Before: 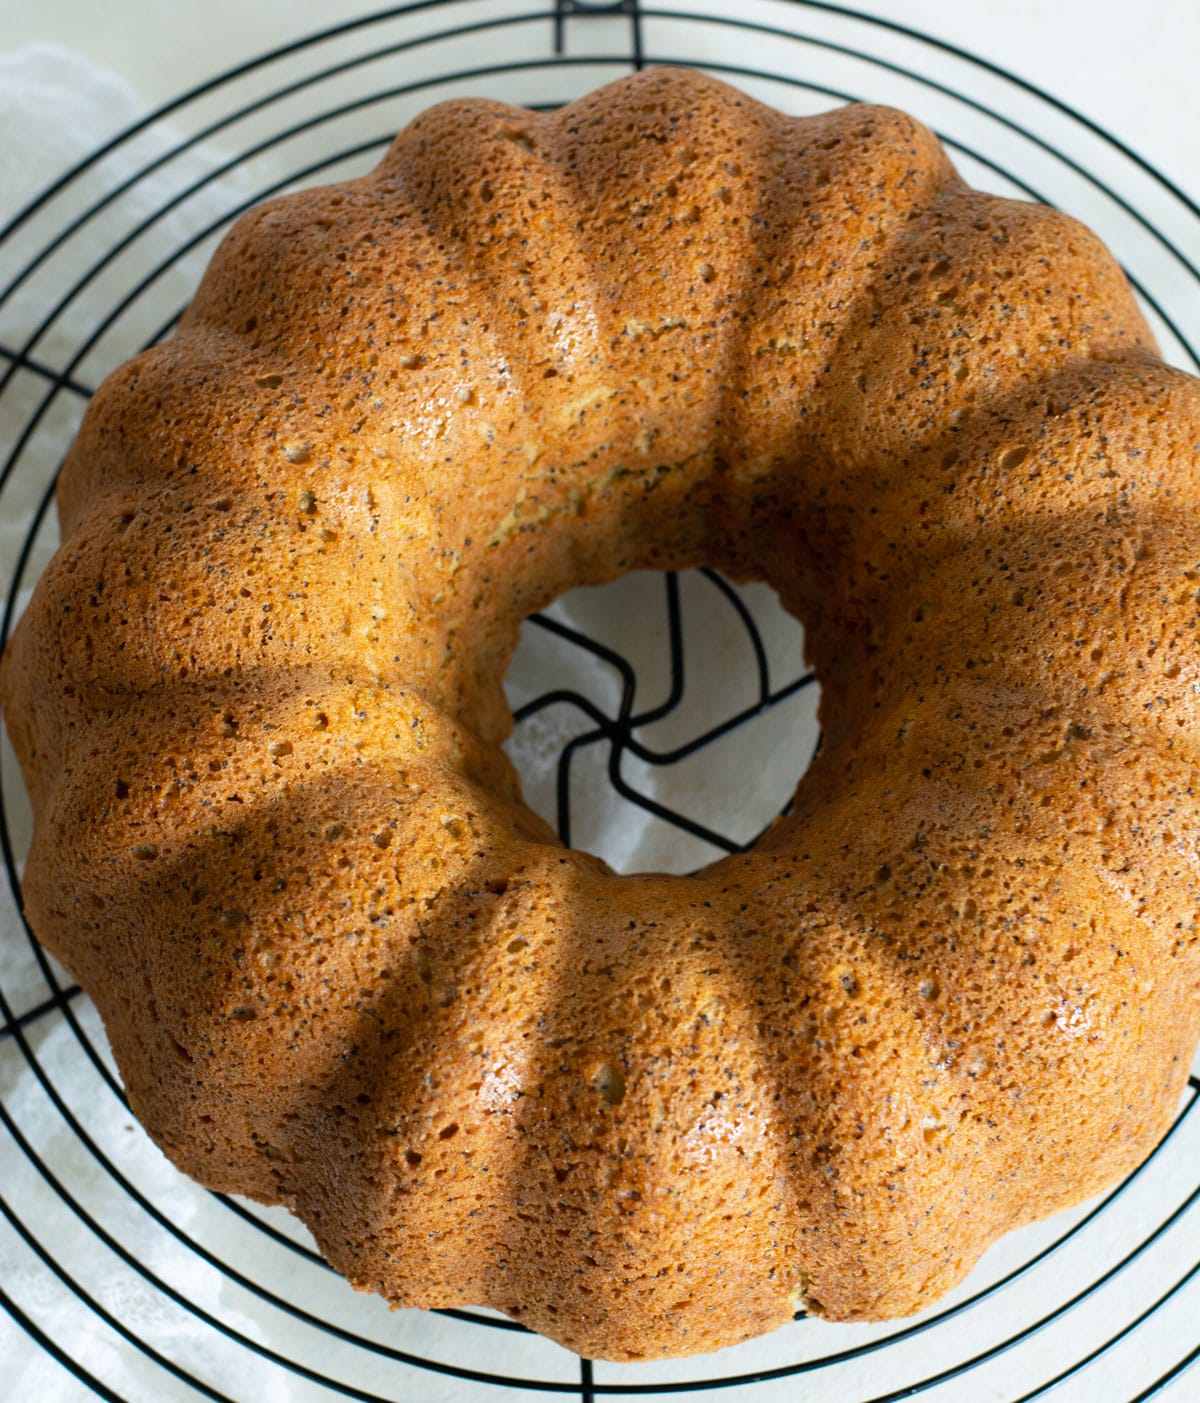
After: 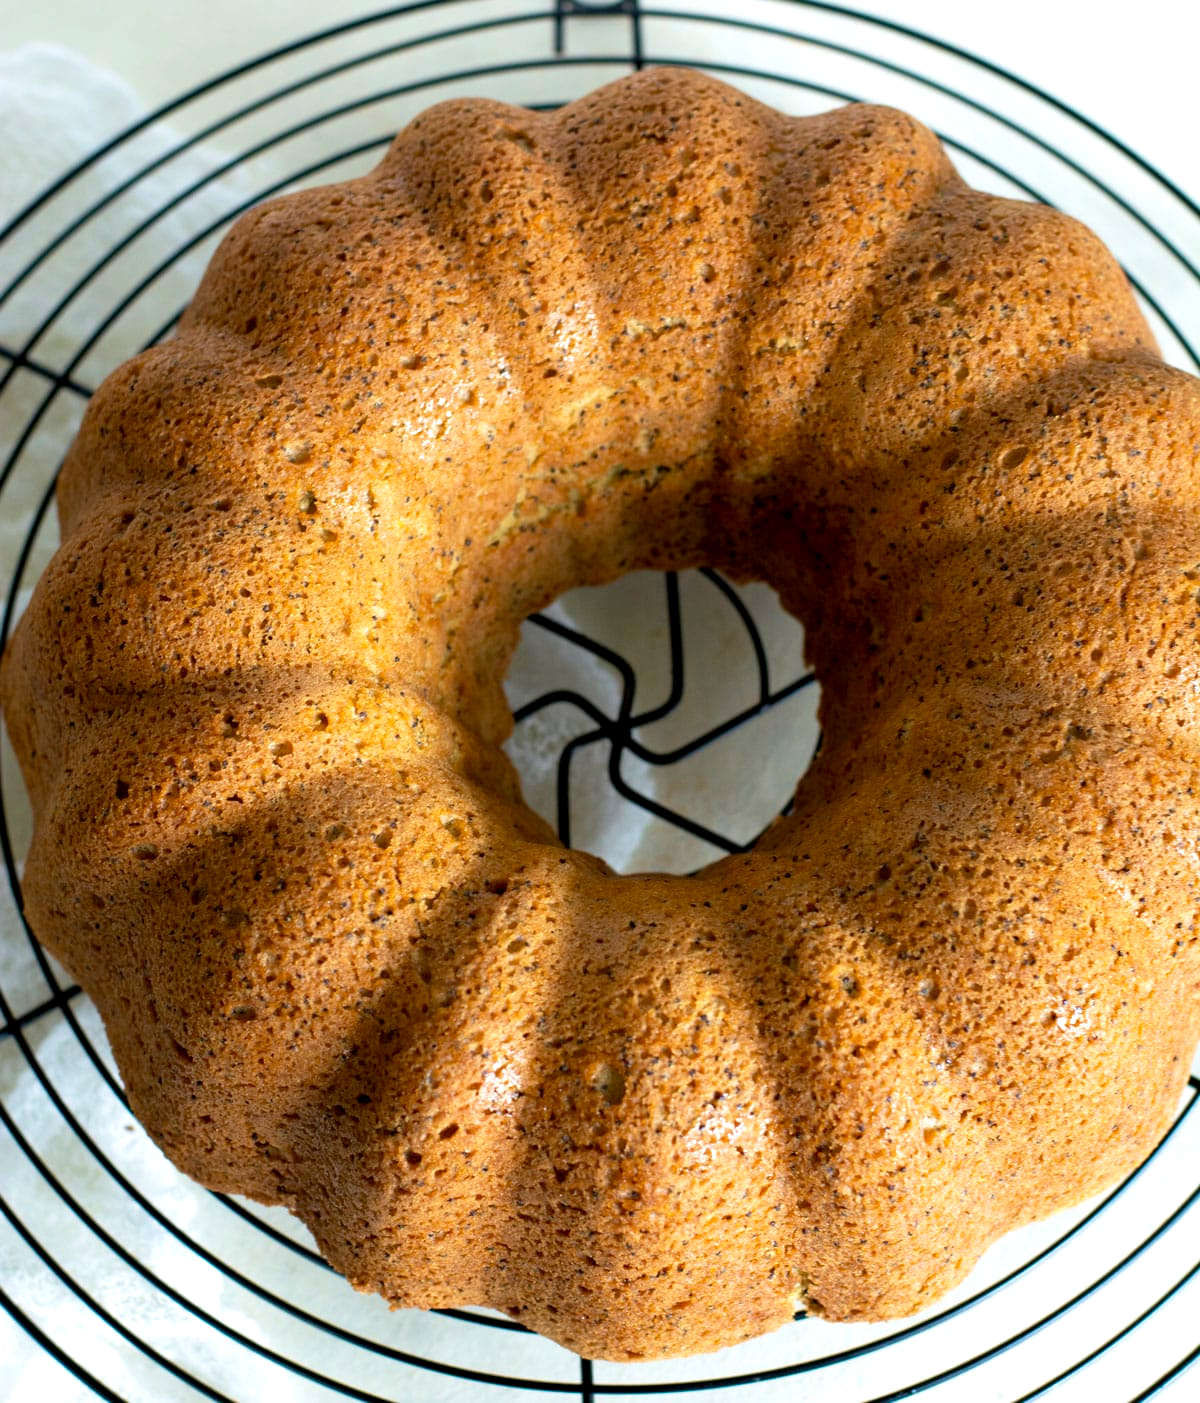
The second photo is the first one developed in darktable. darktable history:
velvia: on, module defaults
exposure: black level correction 0.005, exposure 0.282 EV, compensate highlight preservation false
